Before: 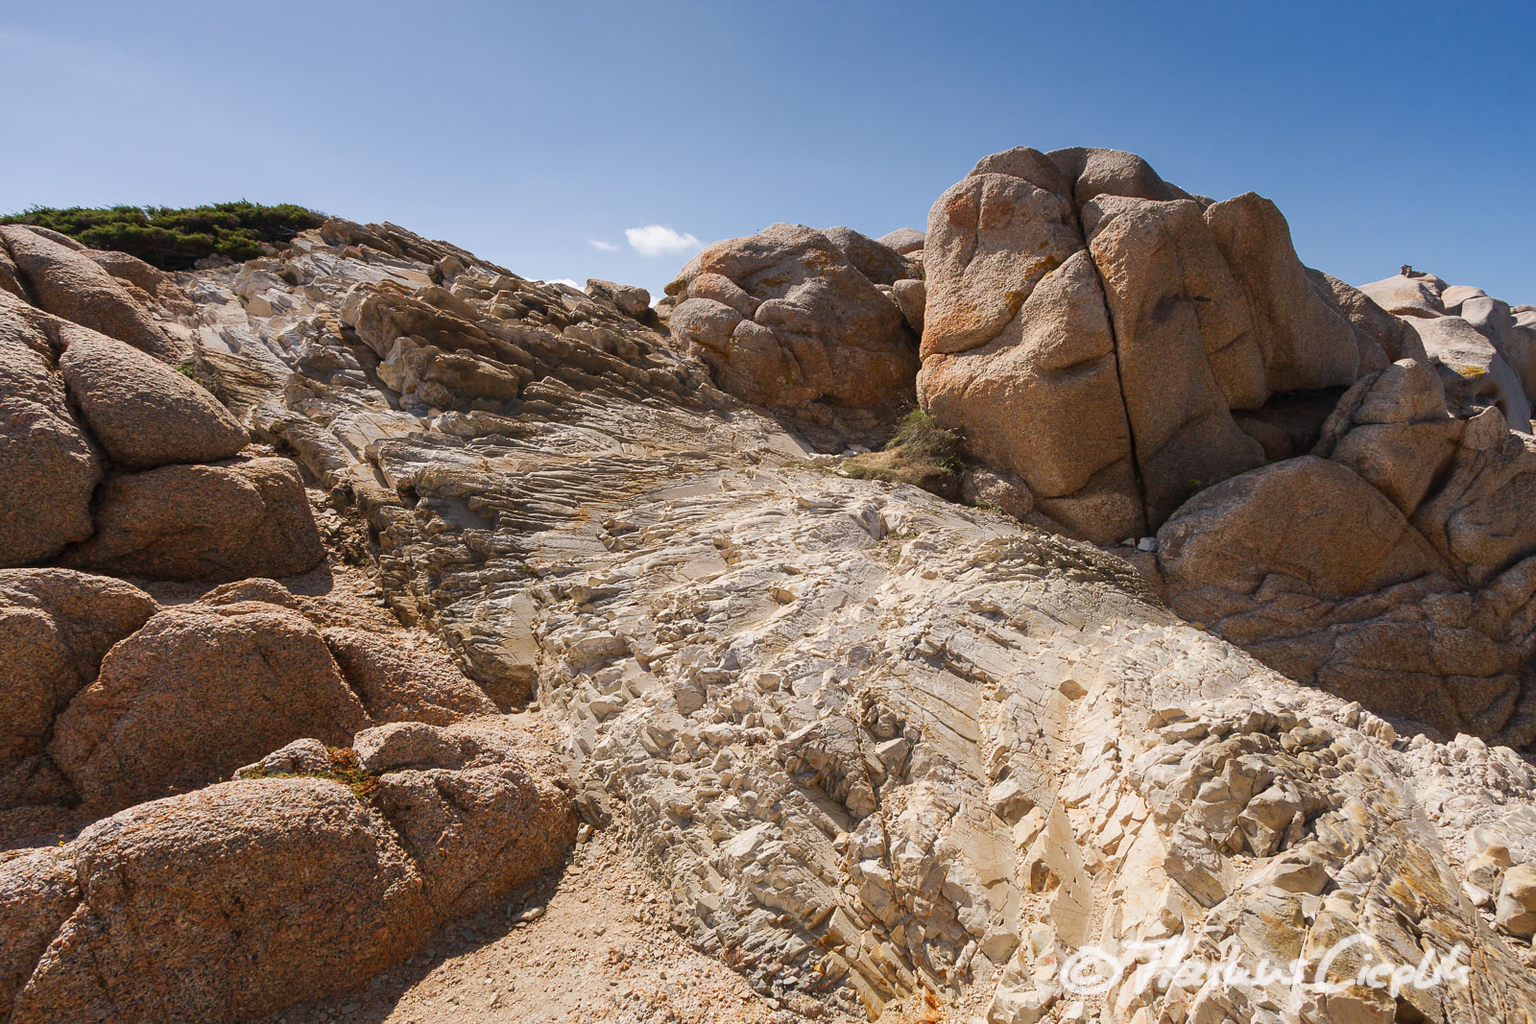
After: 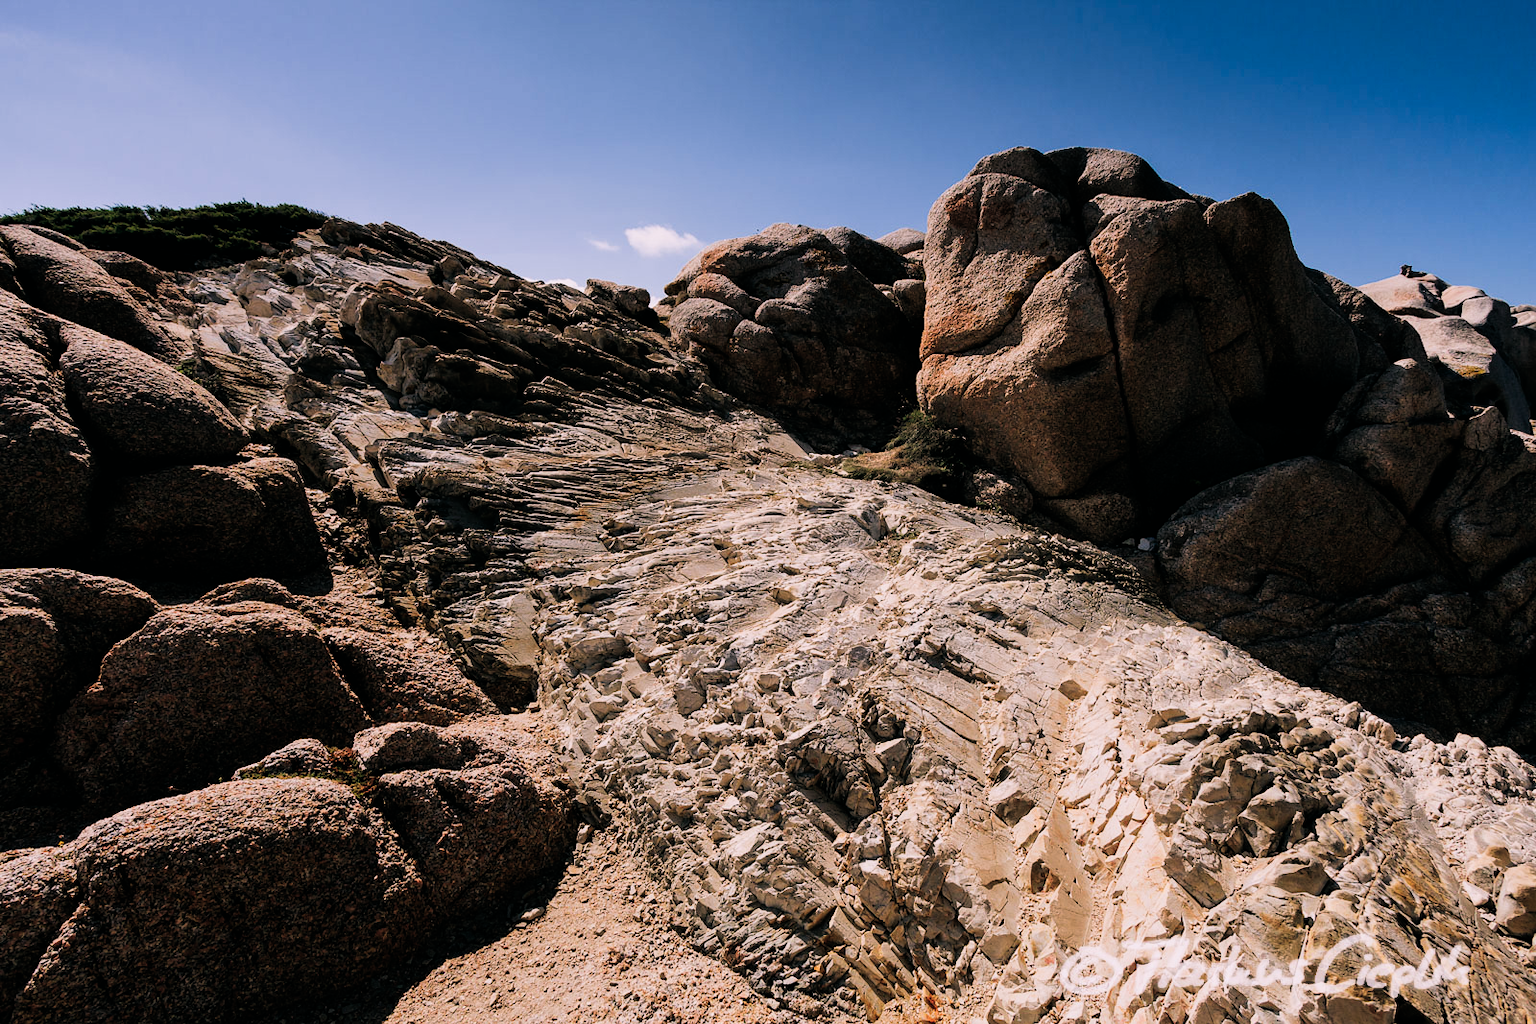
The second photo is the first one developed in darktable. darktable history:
color balance: lift [1.016, 0.983, 1, 1.017], gamma [0.78, 1.018, 1.043, 0.957], gain [0.786, 1.063, 0.937, 1.017], input saturation 118.26%, contrast 13.43%, contrast fulcrum 21.62%, output saturation 82.76%
exposure: black level correction 0.001, exposure 0.191 EV, compensate highlight preservation false
filmic rgb: black relative exposure -5 EV, white relative exposure 3.5 EV, hardness 3.19, contrast 1.3, highlights saturation mix -50%
